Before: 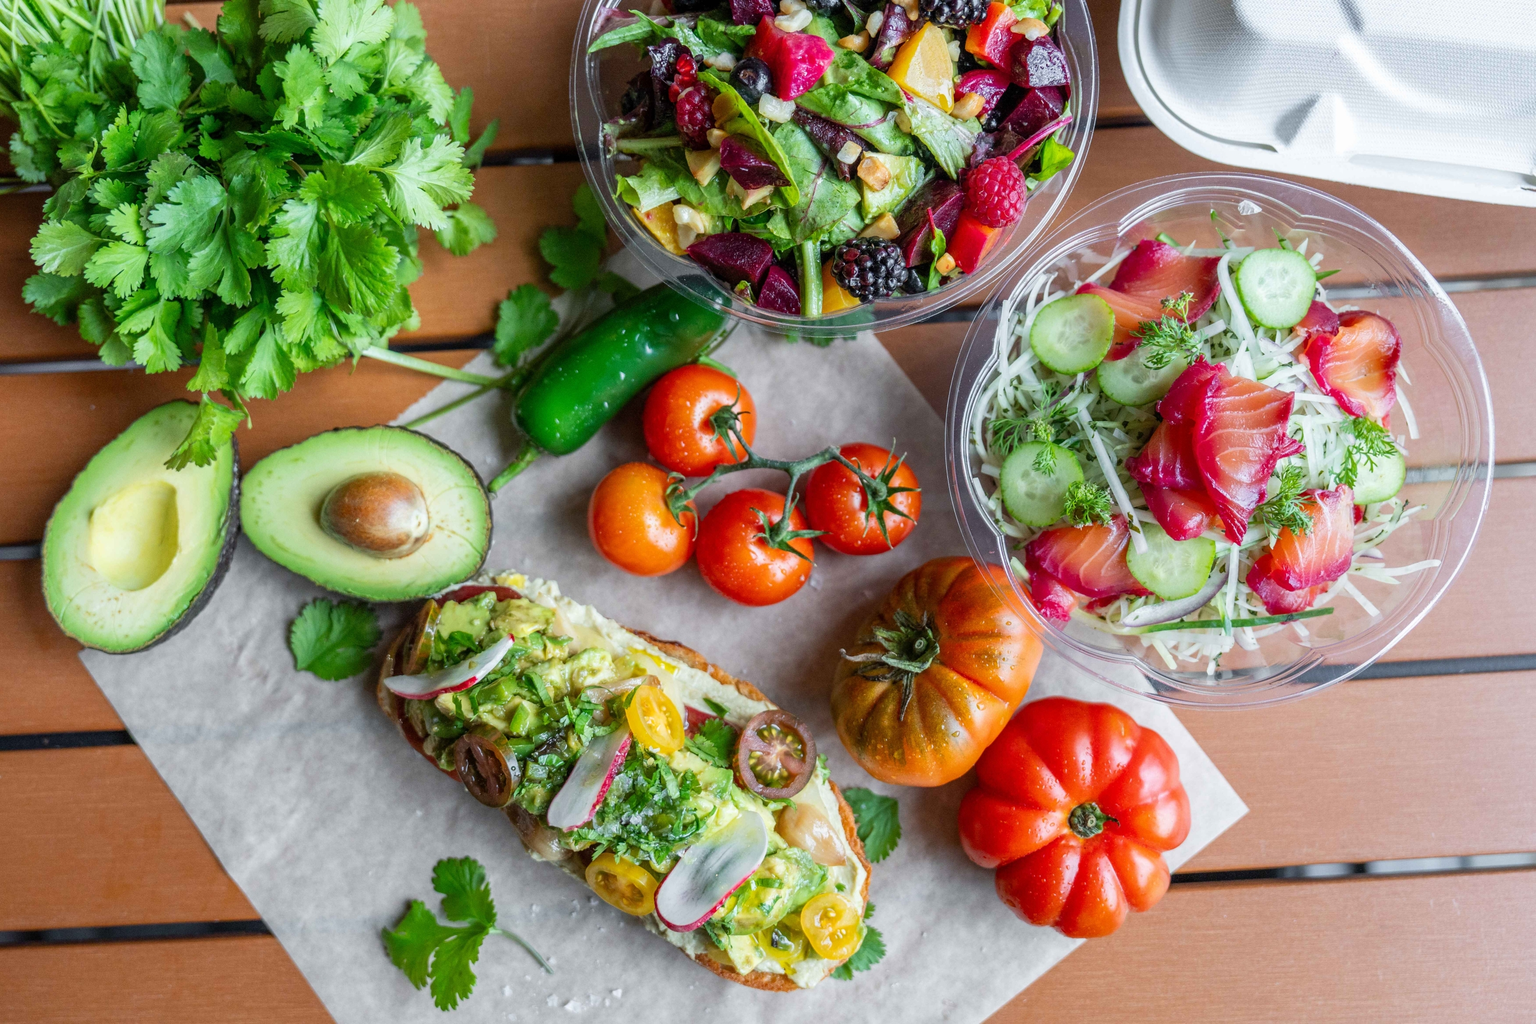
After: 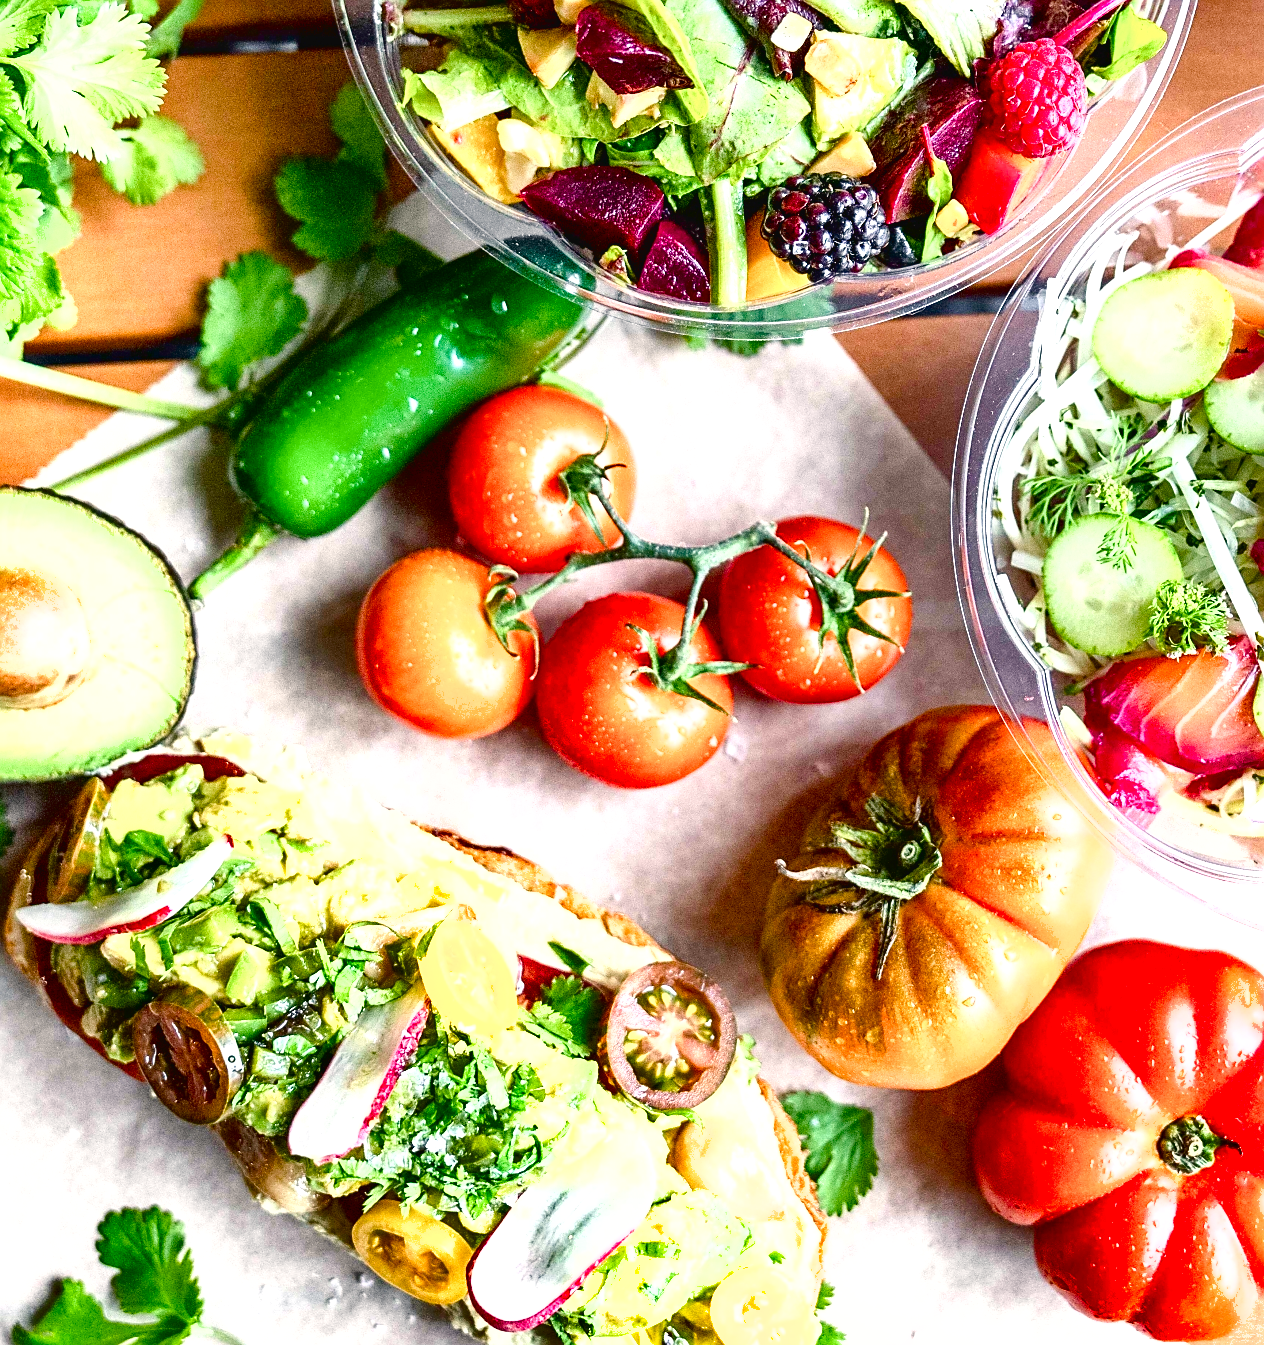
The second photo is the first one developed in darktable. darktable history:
crop and rotate: angle 0.014°, left 24.391%, top 13.019%, right 26.18%, bottom 8.123%
exposure: exposure 0.601 EV, compensate highlight preservation false
sharpen: on, module defaults
shadows and highlights: soften with gaussian
levels: levels [0, 0.435, 0.917]
tone curve: curves: ch0 [(0, 0.016) (0.11, 0.039) (0.259, 0.235) (0.383, 0.437) (0.499, 0.597) (0.733, 0.867) (0.843, 0.948) (1, 1)], color space Lab, independent channels, preserve colors none
color balance rgb: highlights gain › chroma 3.014%, highlights gain › hue 60.08°, linear chroma grading › global chroma 8.818%, perceptual saturation grading › global saturation 20%, perceptual saturation grading › highlights -50.091%, perceptual saturation grading › shadows 30.818%, global vibrance 20%
